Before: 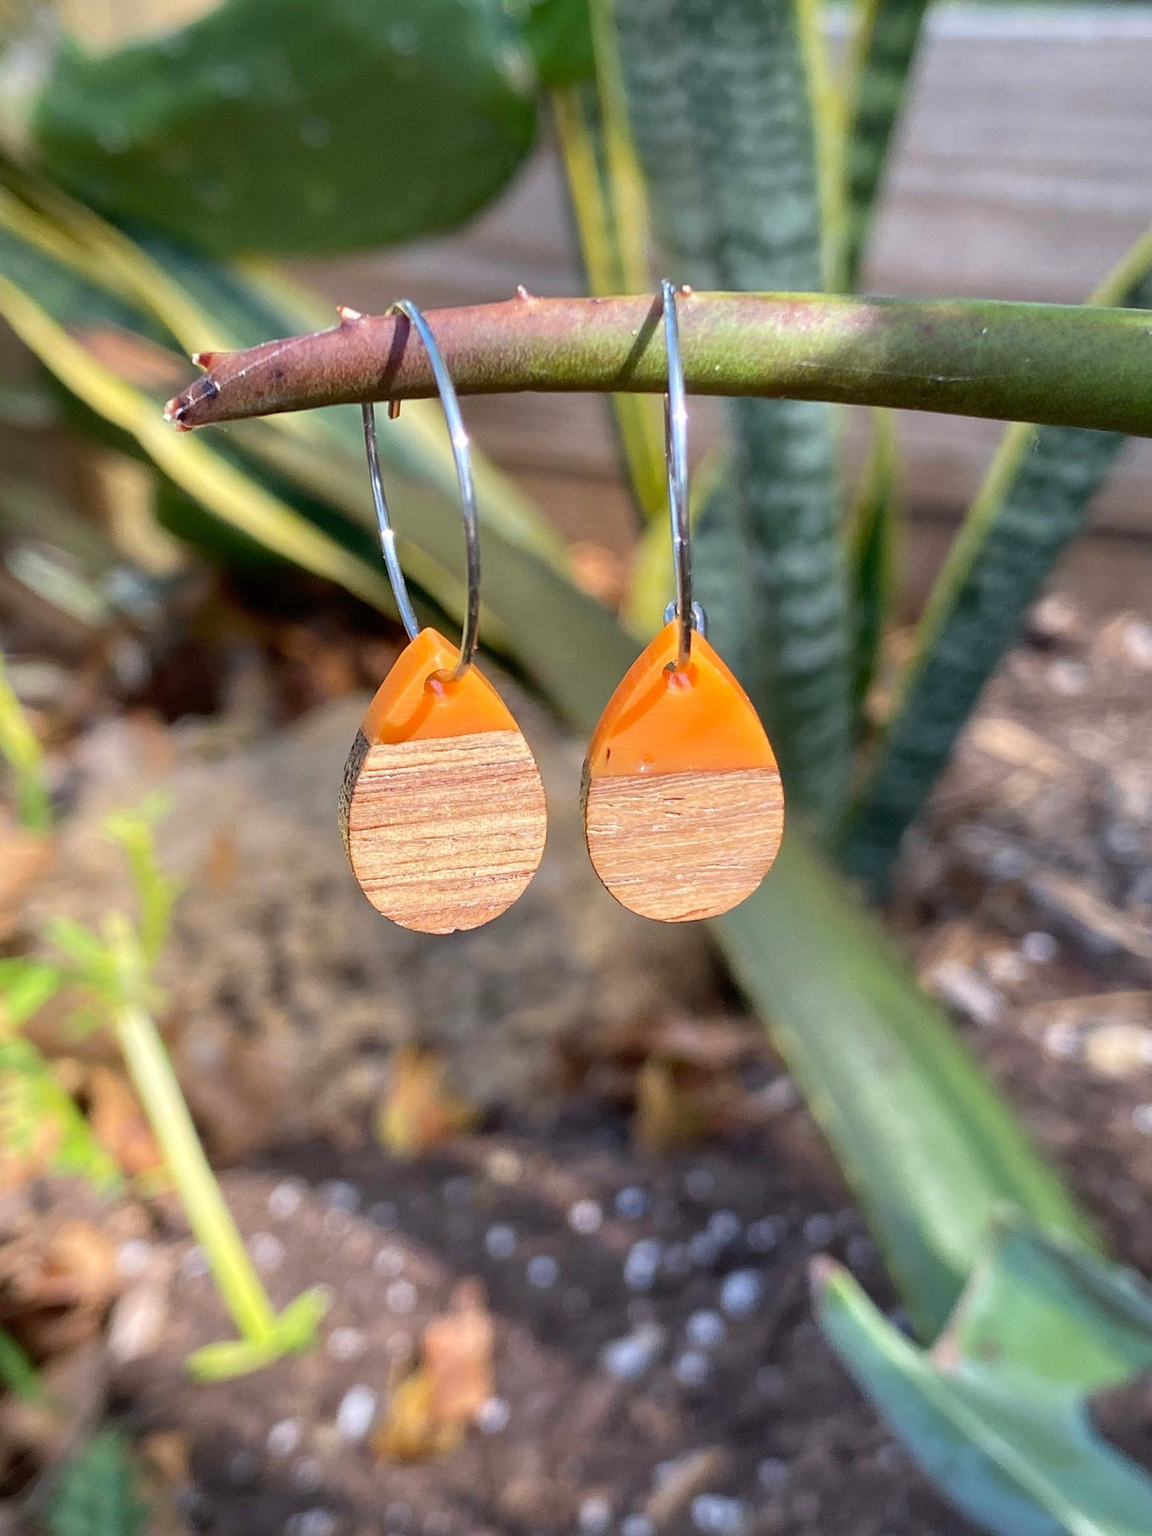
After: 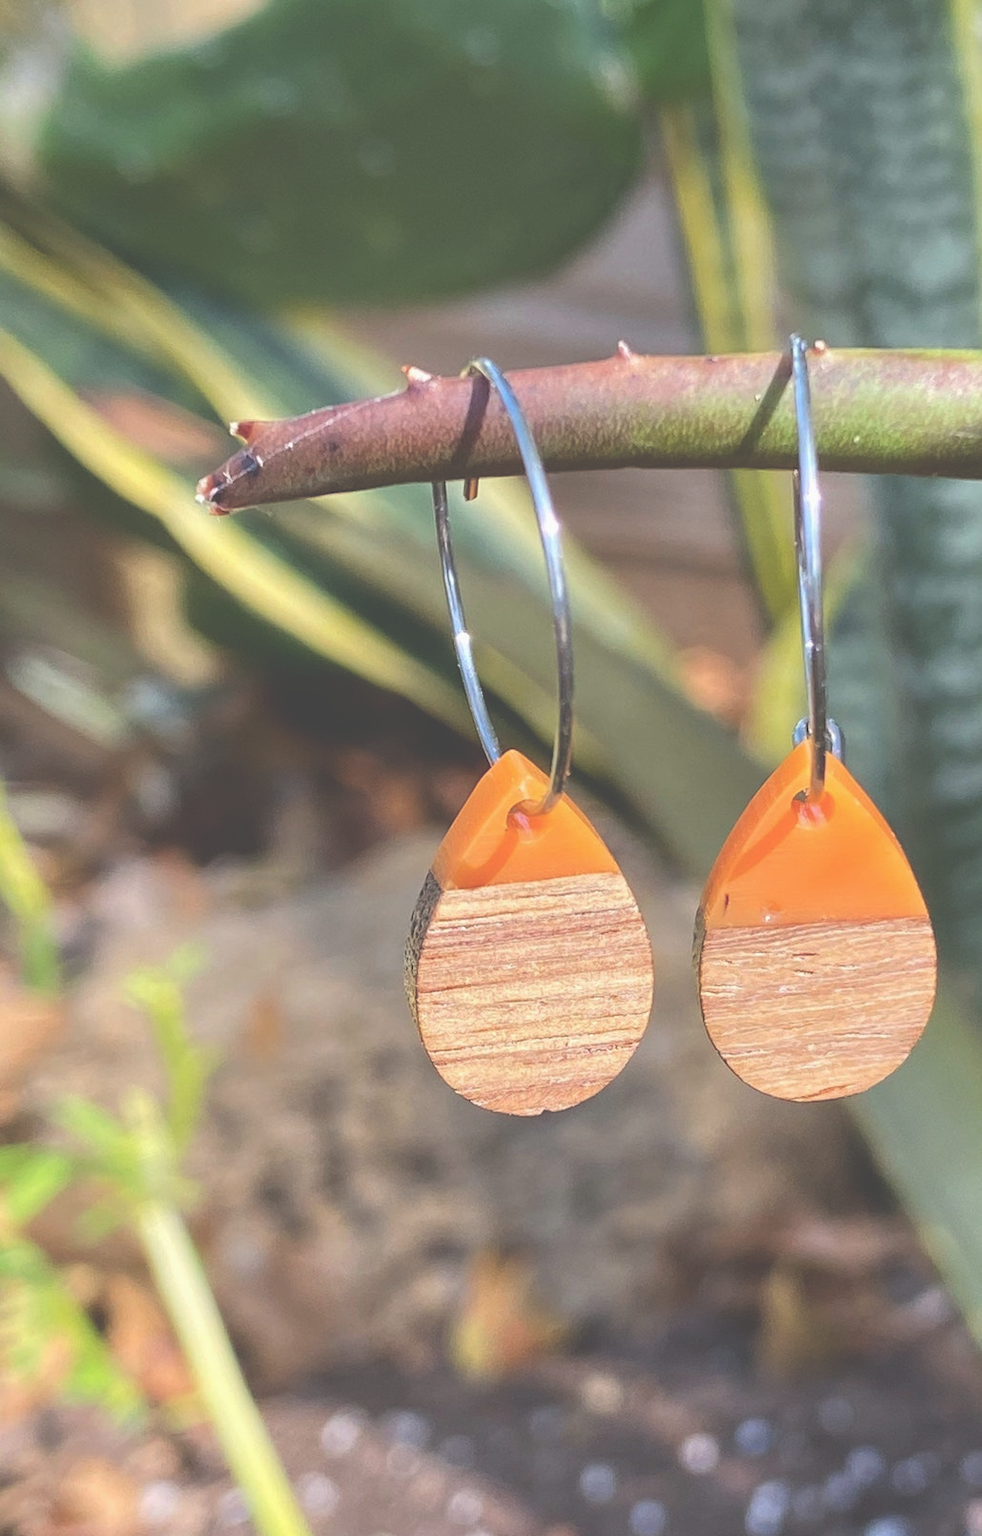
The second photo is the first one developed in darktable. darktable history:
crop: right 28.568%, bottom 16.265%
exposure: black level correction -0.061, exposure -0.05 EV, compensate highlight preservation false
